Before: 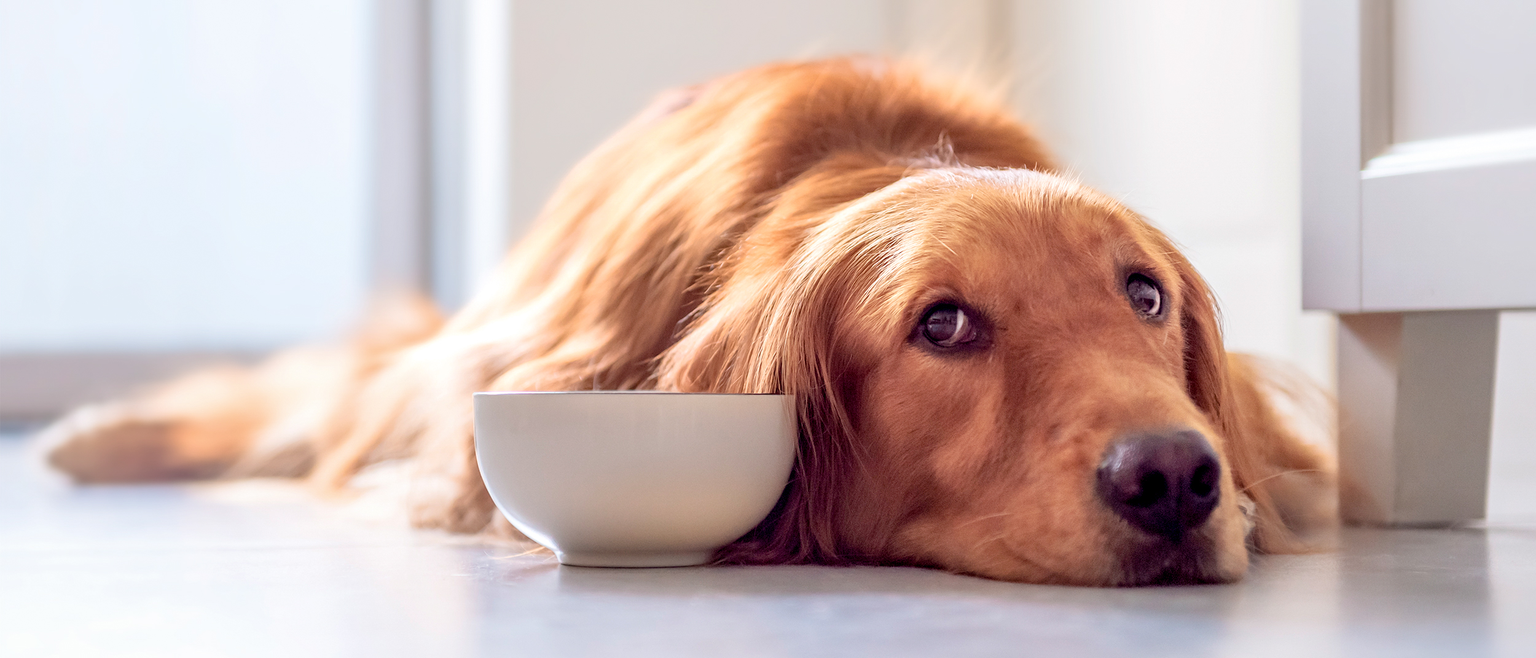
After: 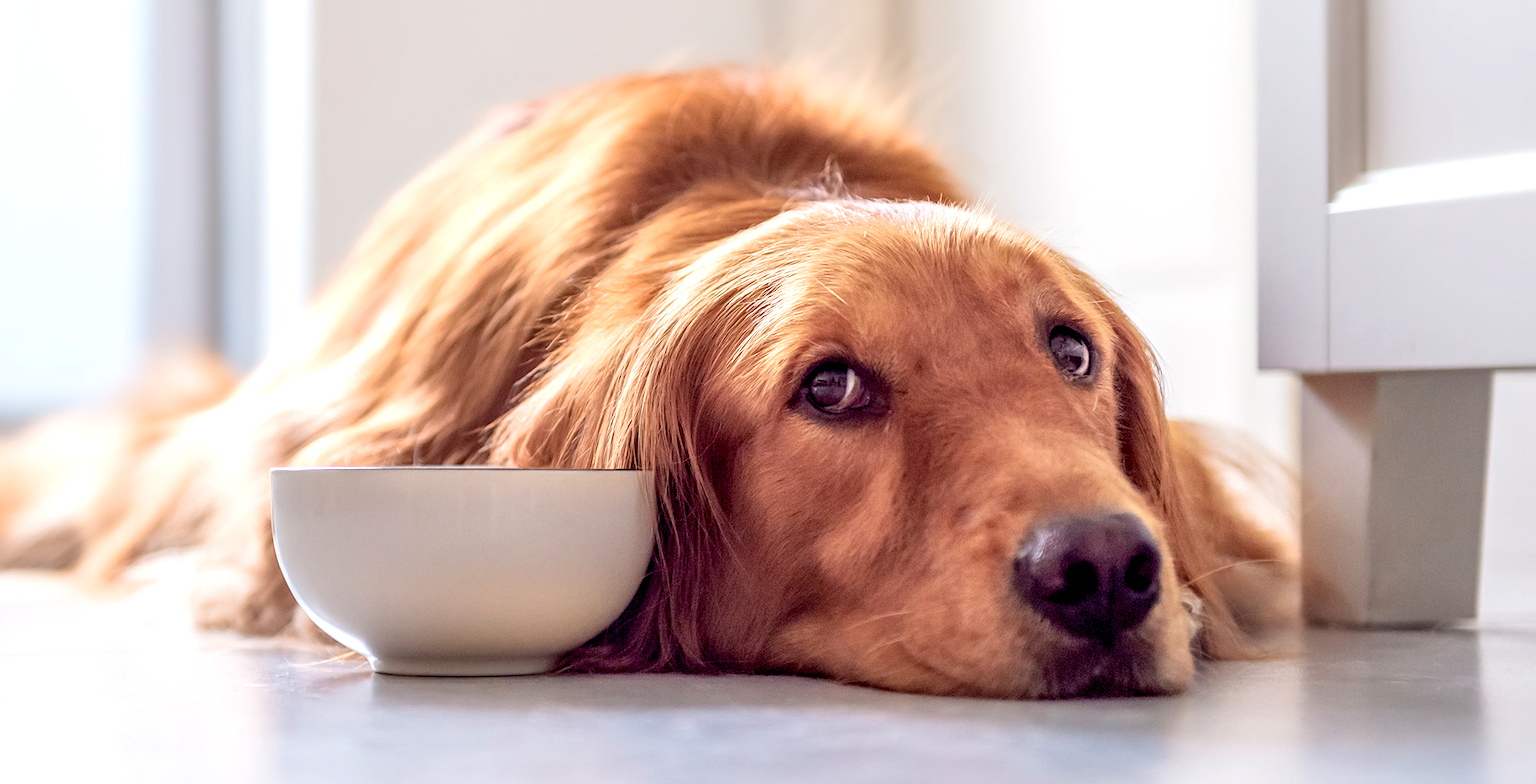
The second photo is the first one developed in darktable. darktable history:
tone equalizer: on, module defaults
levels: black 0.015%
exposure: black level correction 0.001, exposure 0.138 EV, compensate highlight preservation false
local contrast: on, module defaults
crop: left 16.073%
